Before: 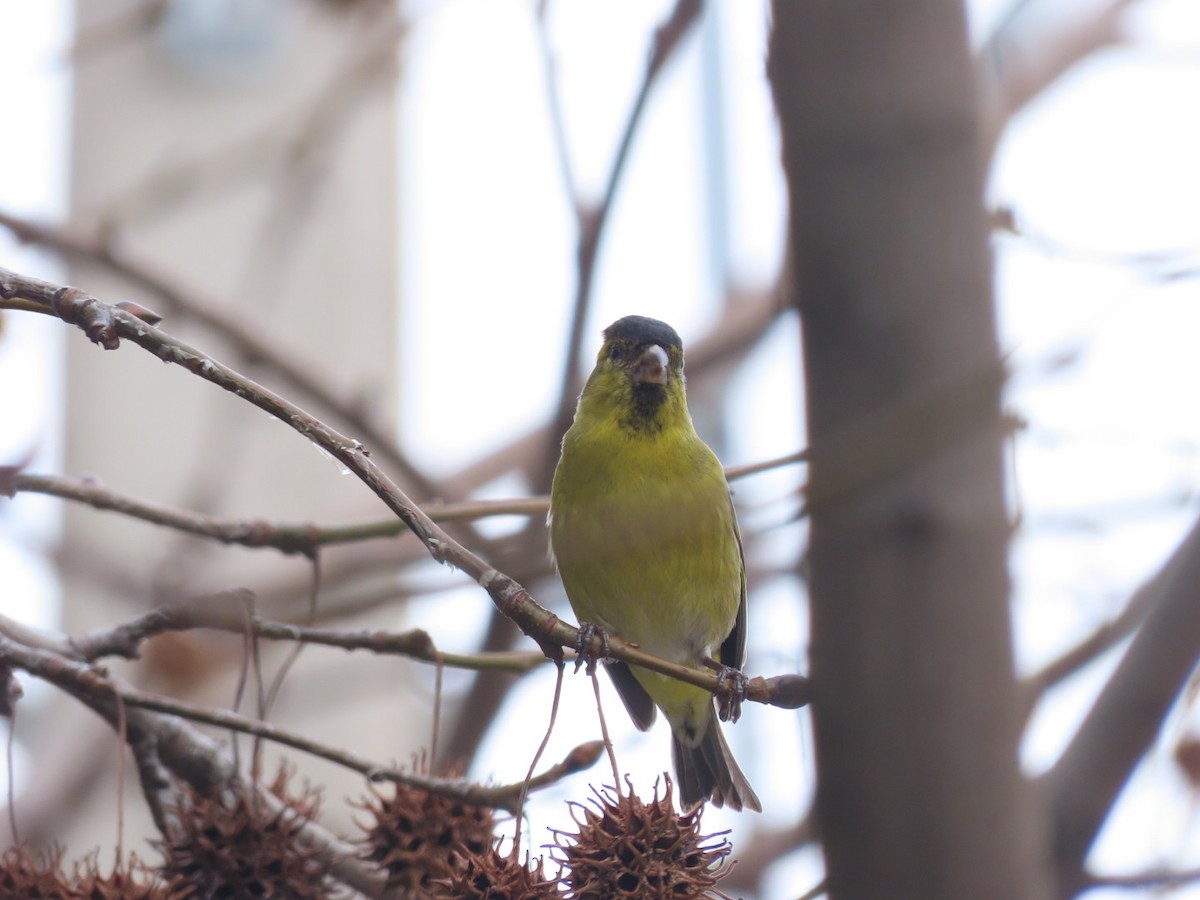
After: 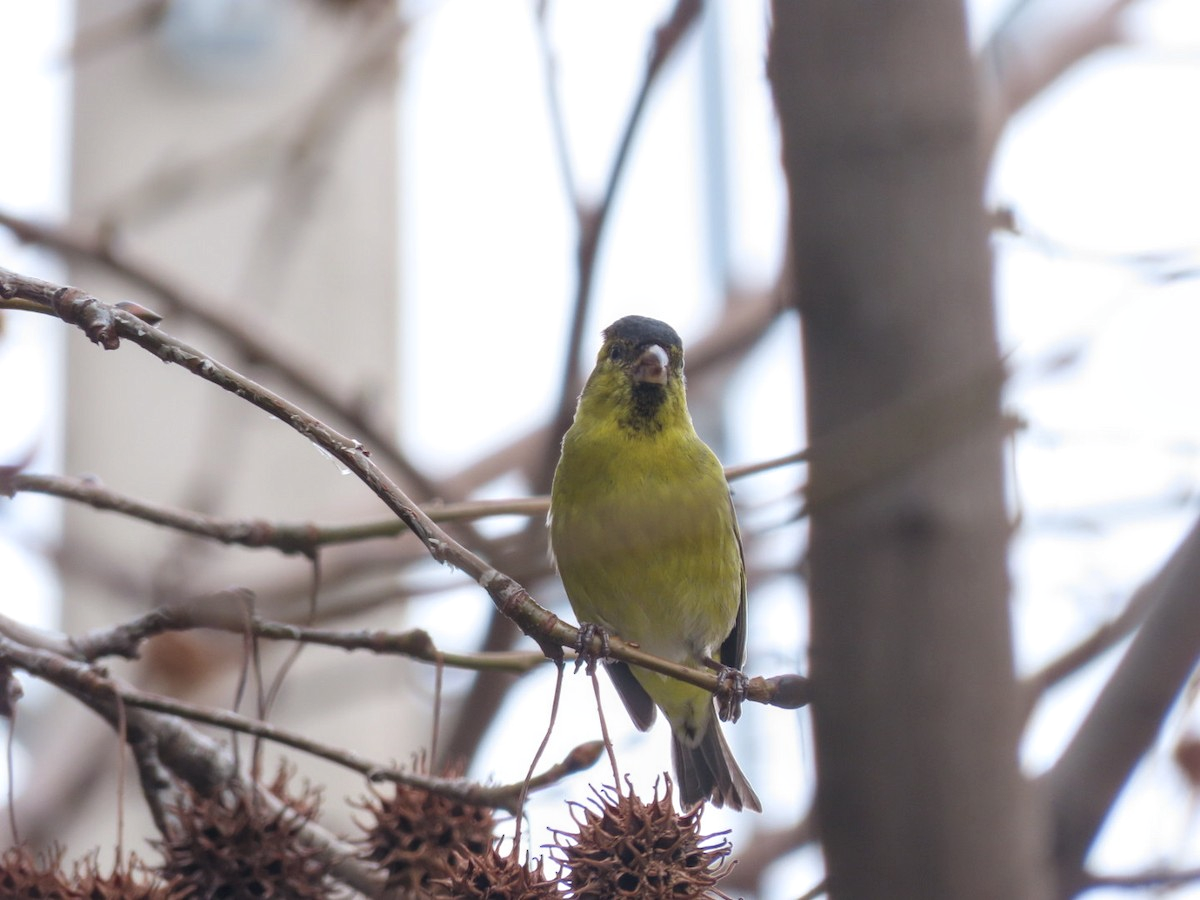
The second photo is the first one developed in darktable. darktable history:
local contrast: on, module defaults
color correction: highlights a* 0.003, highlights b* -0.283
